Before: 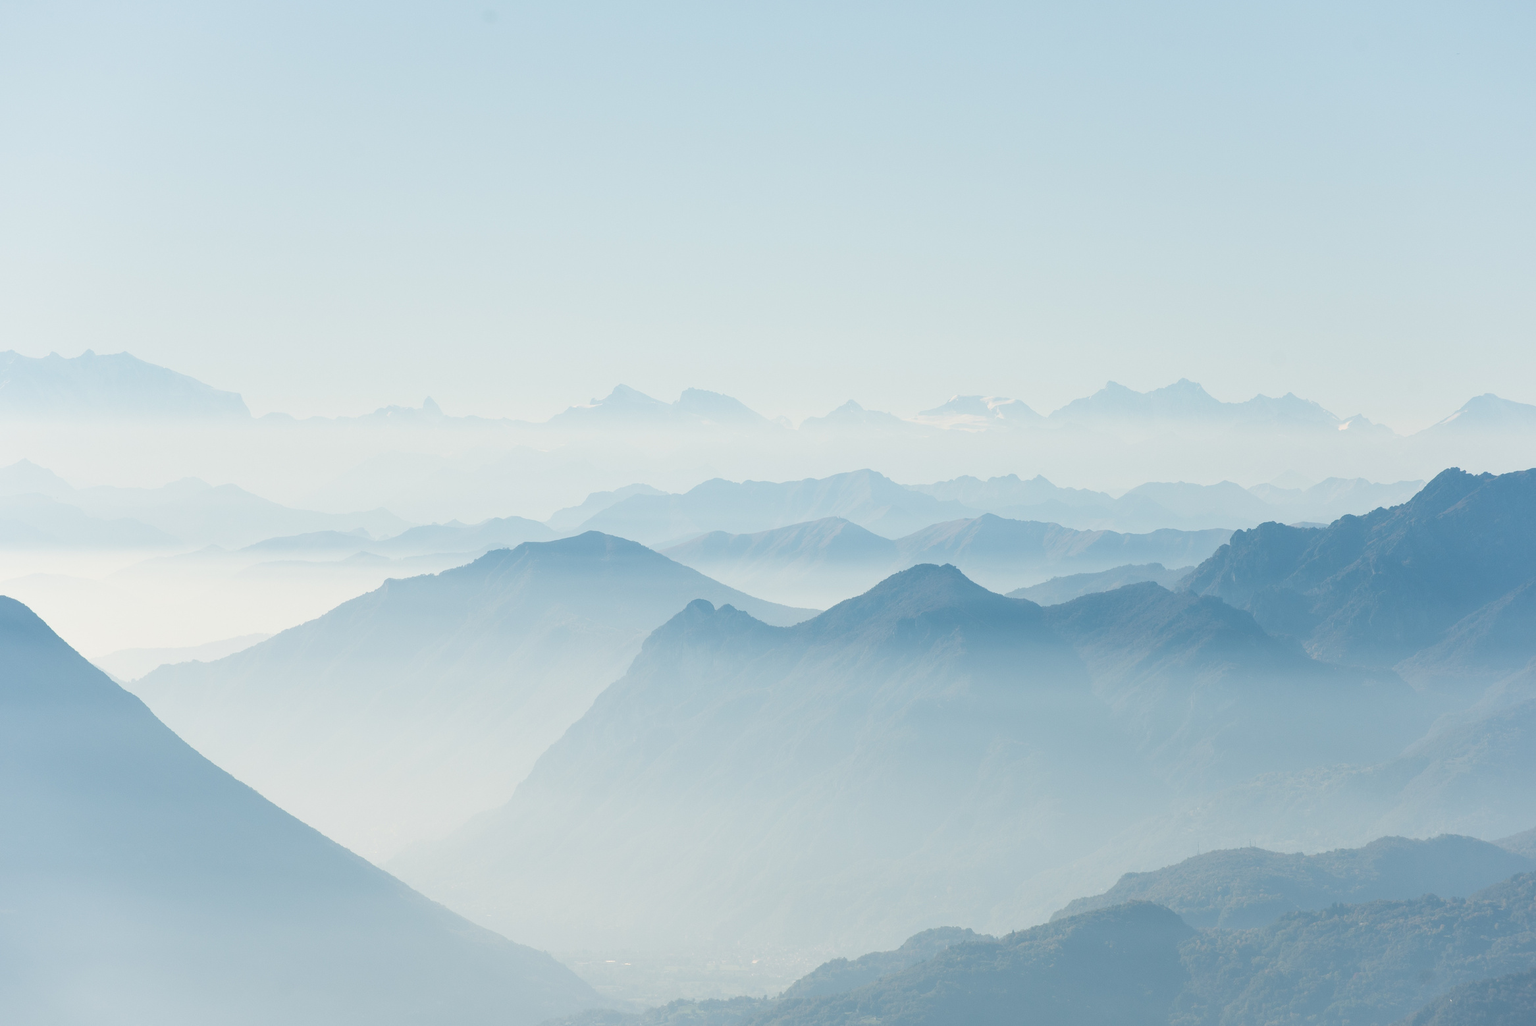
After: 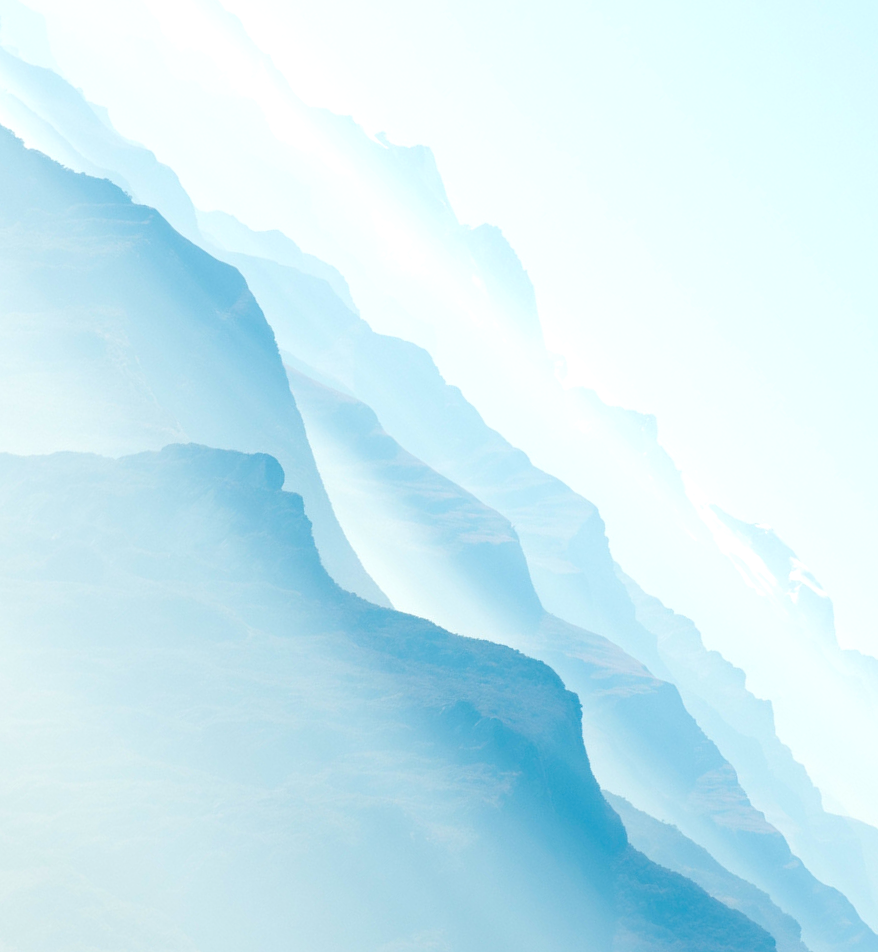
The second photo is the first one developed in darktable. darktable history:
color zones: curves: ch1 [(0.263, 0.53) (0.376, 0.287) (0.487, 0.512) (0.748, 0.547) (1, 0.513)]; ch2 [(0.262, 0.45) (0.751, 0.477)]
color balance rgb: linear chroma grading › global chroma 8.856%, perceptual saturation grading › global saturation 20%, perceptual saturation grading › highlights -25.385%, perceptual saturation grading › shadows 49.831%, perceptual brilliance grading › global brilliance 12.822%, global vibrance 15.282%
crop and rotate: angle -46.12°, top 16.494%, right 0.791%, bottom 11.664%
